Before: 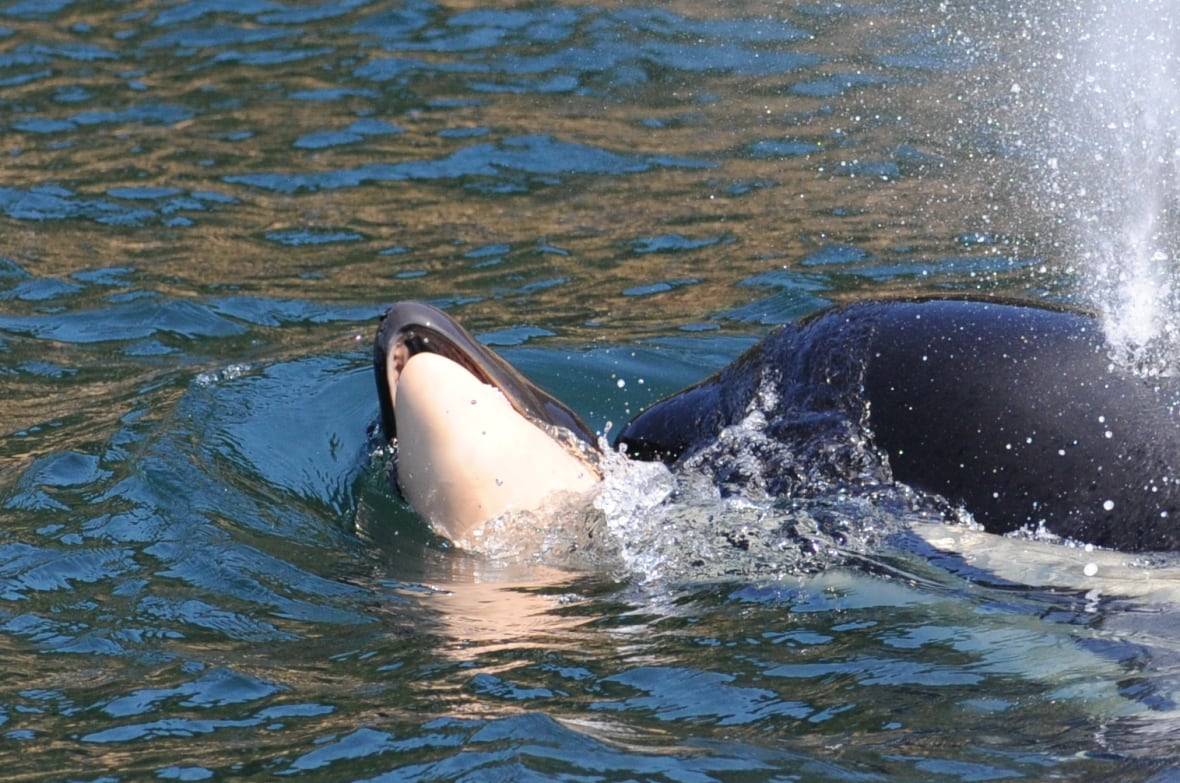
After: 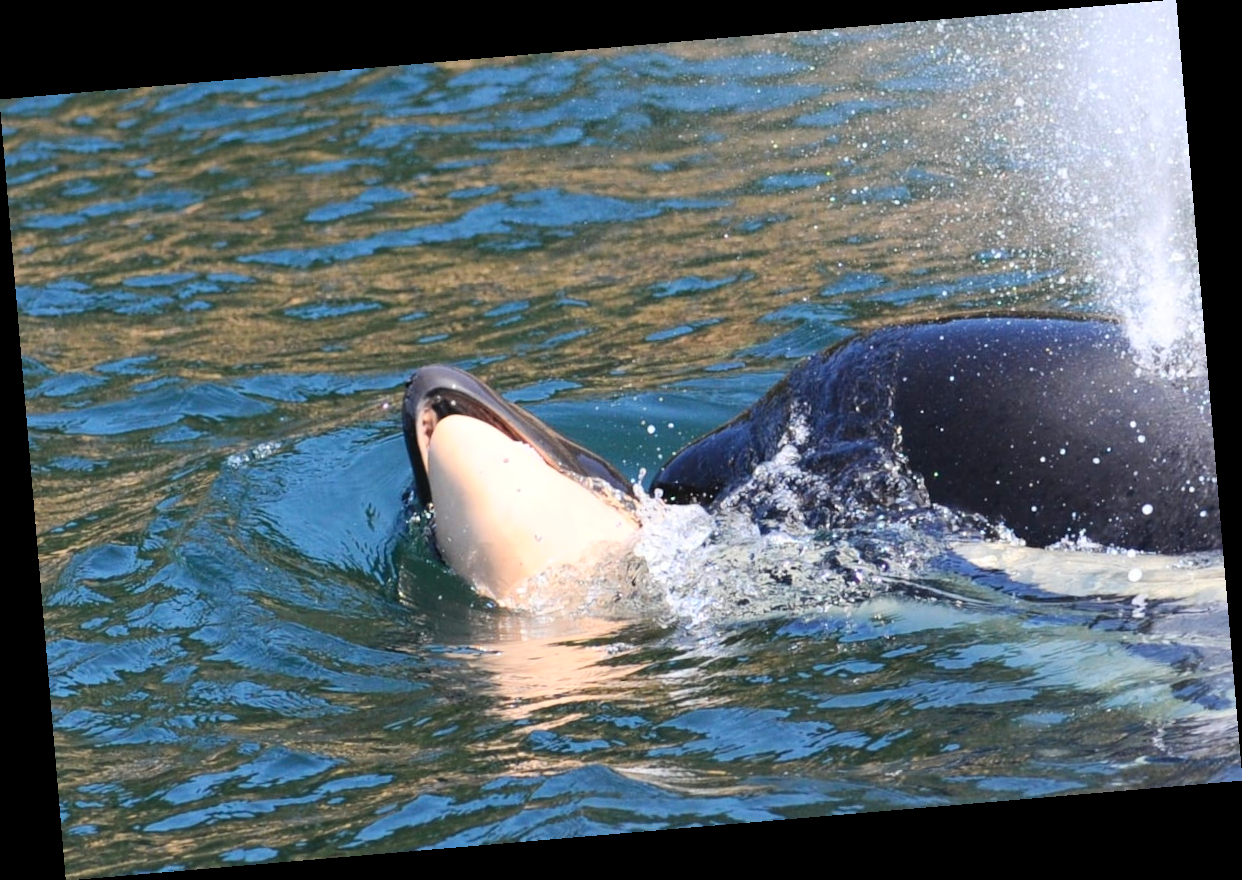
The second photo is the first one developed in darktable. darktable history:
rotate and perspective: rotation -4.86°, automatic cropping off
contrast brightness saturation: contrast 0.2, brightness 0.16, saturation 0.22
